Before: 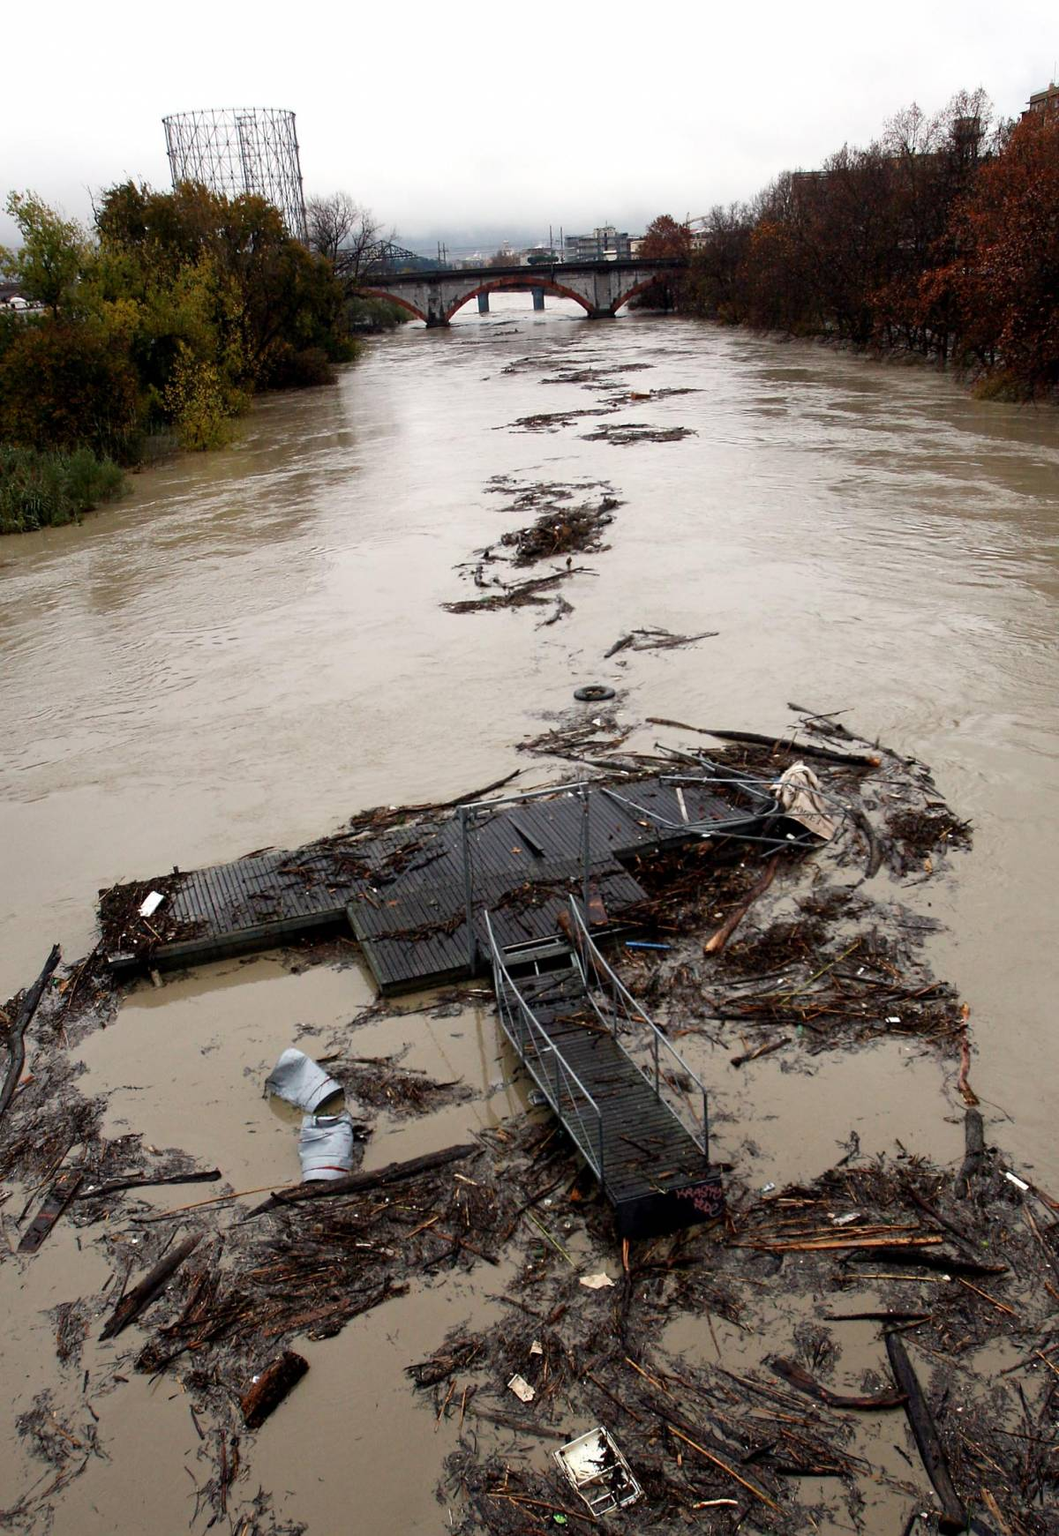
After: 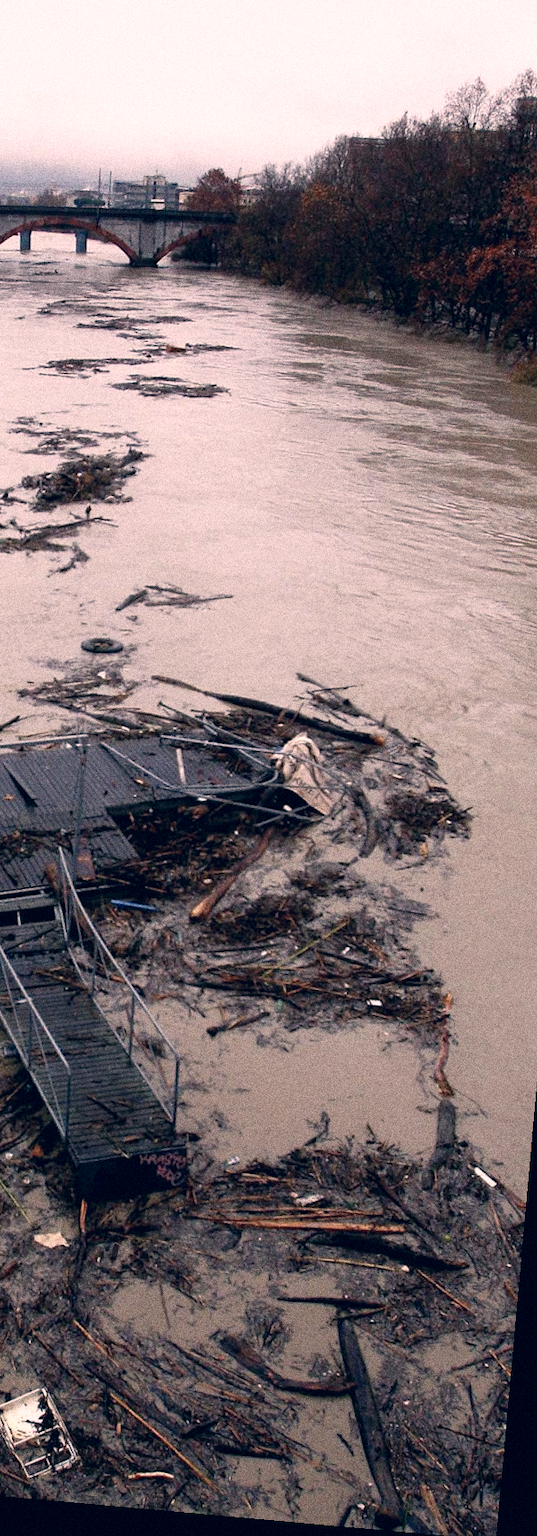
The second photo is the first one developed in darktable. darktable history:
color correction: highlights a* 14.46, highlights b* 5.85, shadows a* -5.53, shadows b* -15.24, saturation 0.85
rotate and perspective: rotation 5.12°, automatic cropping off
white balance: emerald 1
crop: left 47.628%, top 6.643%, right 7.874%
grain: coarseness 14.49 ISO, strength 48.04%, mid-tones bias 35%
rgb curve: curves: ch0 [(0, 0) (0.053, 0.068) (0.122, 0.128) (1, 1)]
tone equalizer: on, module defaults
